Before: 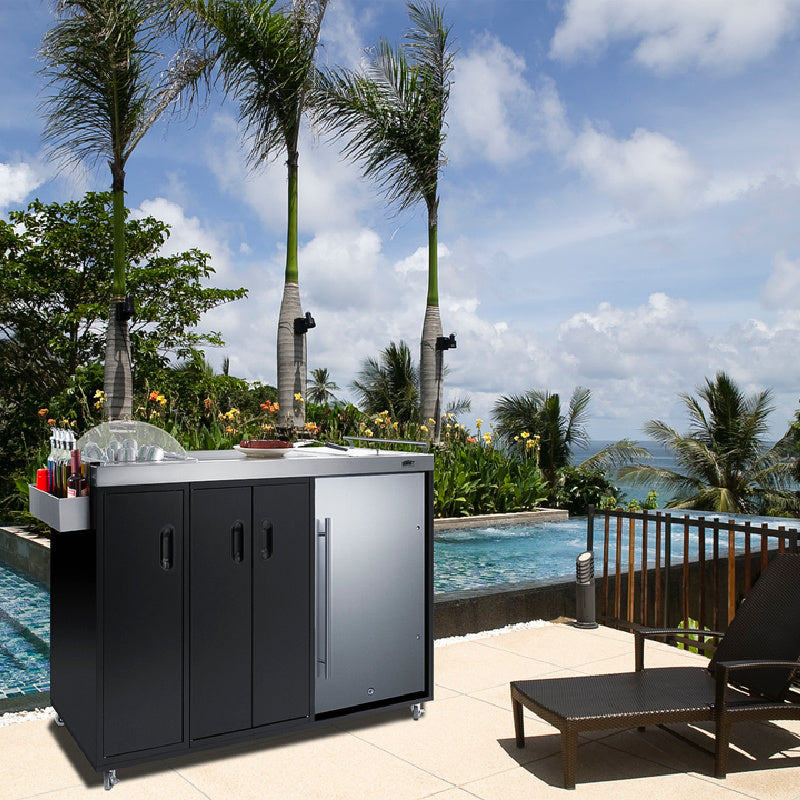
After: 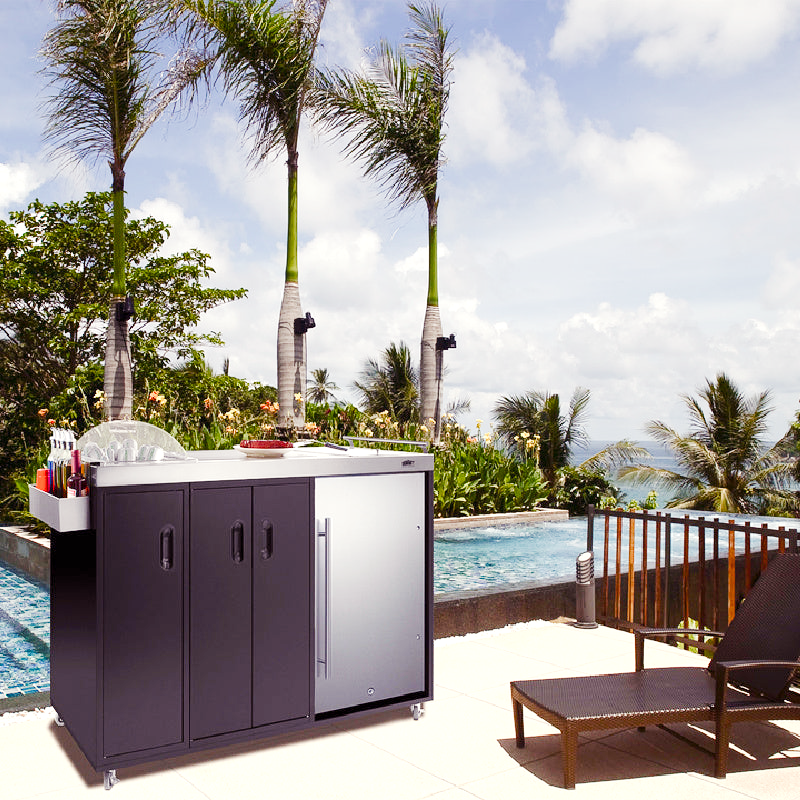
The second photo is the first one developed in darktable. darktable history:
exposure: exposure 0.6 EV, compensate highlight preservation false
color balance rgb: power › luminance -7.833%, power › chroma 1.334%, power › hue 330.45°, highlights gain › chroma 3.03%, highlights gain › hue 78.55°, perceptual saturation grading › global saturation 20%, perceptual saturation grading › highlights -50.163%, perceptual saturation grading › shadows 30.071%, contrast -10.179%
tone curve: curves: ch0 [(0, 0) (0.003, 0.003) (0.011, 0.014) (0.025, 0.033) (0.044, 0.06) (0.069, 0.096) (0.1, 0.132) (0.136, 0.174) (0.177, 0.226) (0.224, 0.282) (0.277, 0.352) (0.335, 0.435) (0.399, 0.524) (0.468, 0.615) (0.543, 0.695) (0.623, 0.771) (0.709, 0.835) (0.801, 0.894) (0.898, 0.944) (1, 1)], preserve colors none
